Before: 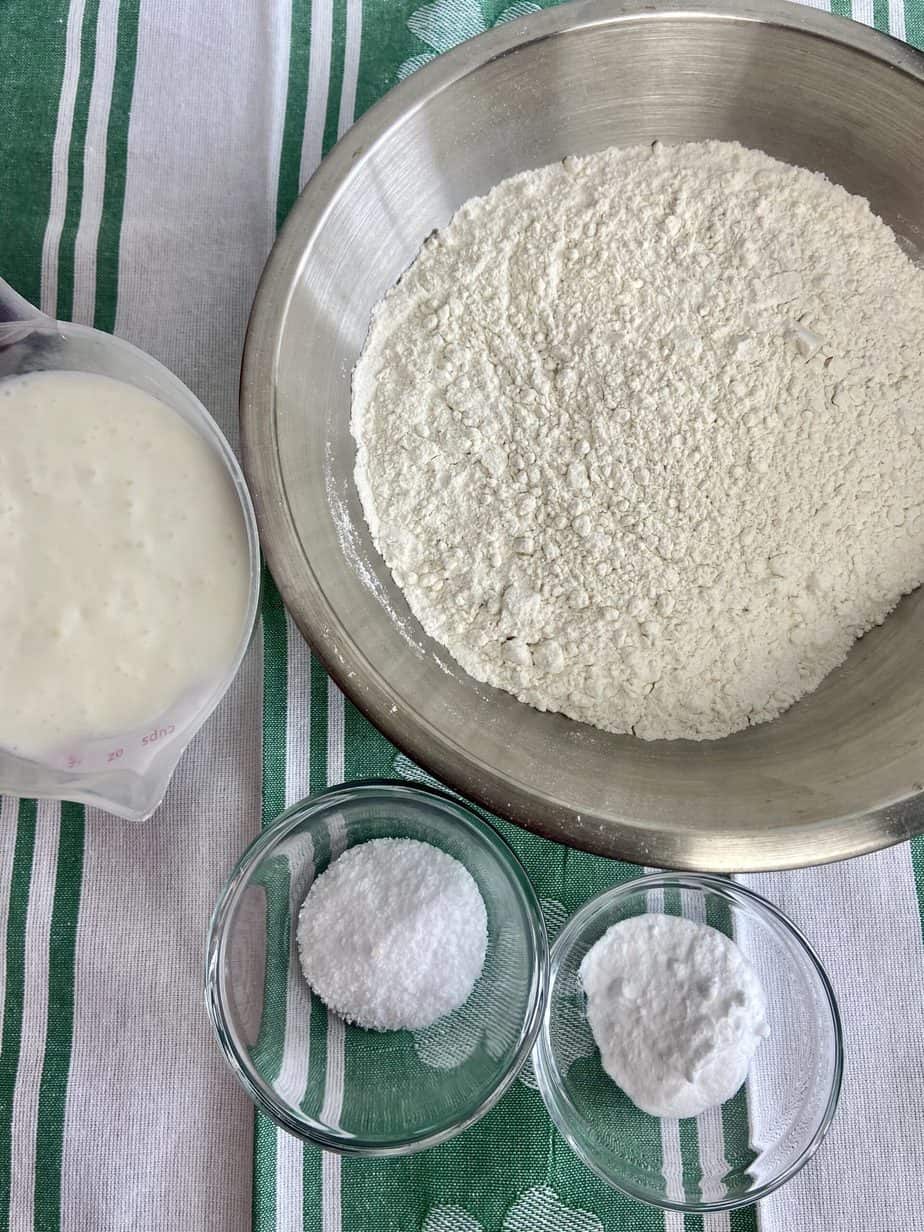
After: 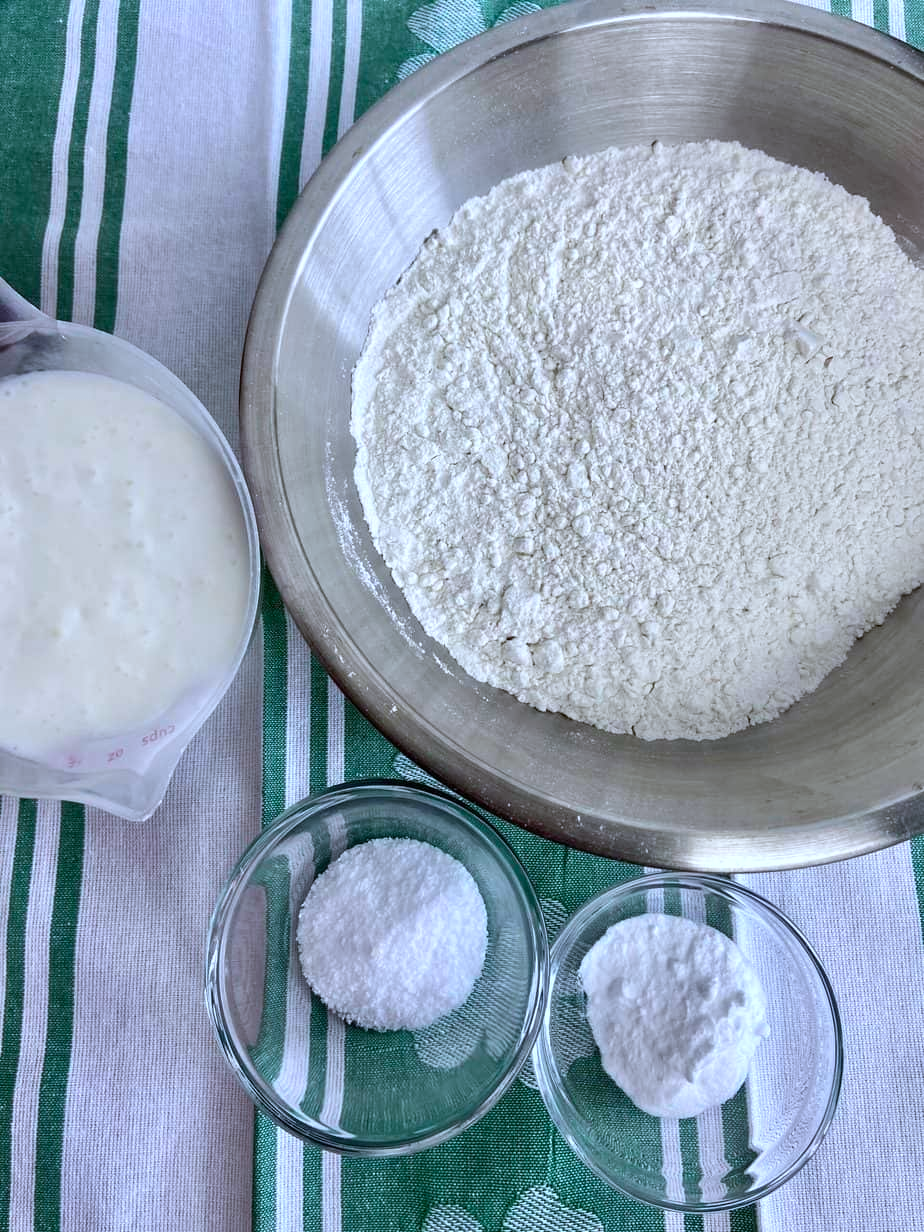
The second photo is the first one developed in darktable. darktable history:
contrast brightness saturation: saturation -0.05
white balance: red 0.948, green 1.02, blue 1.176
